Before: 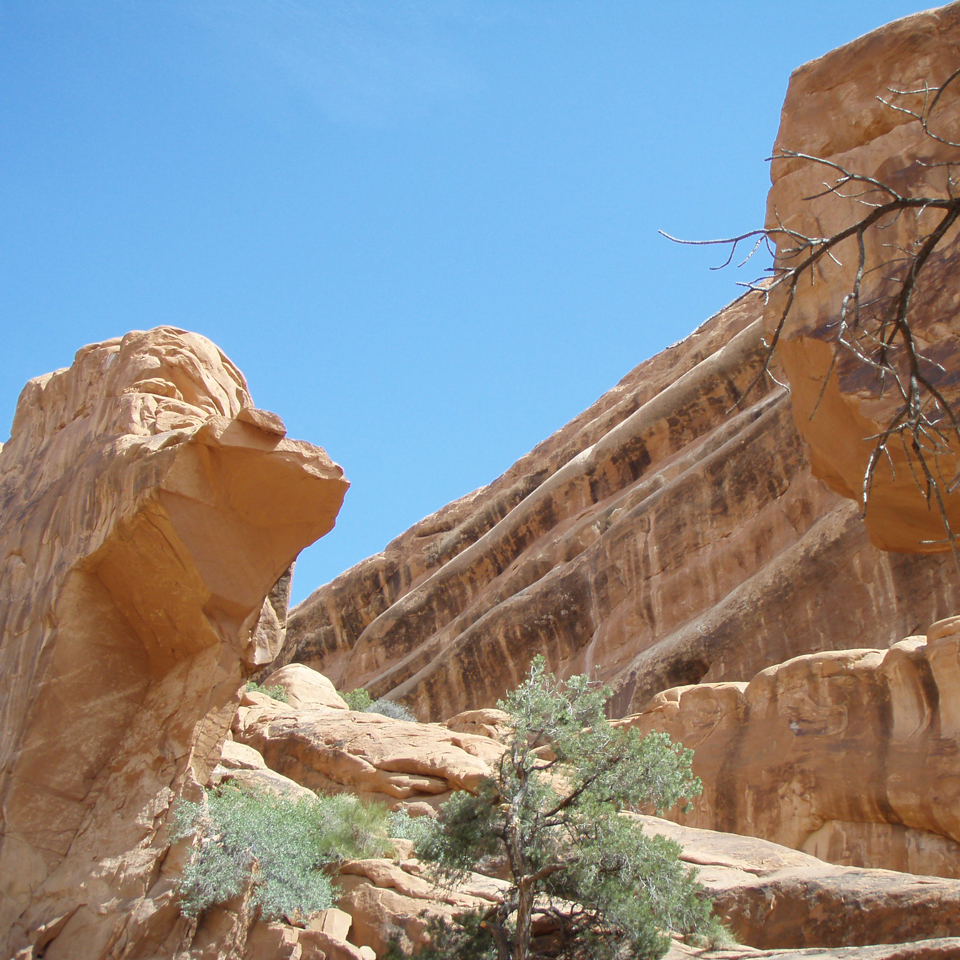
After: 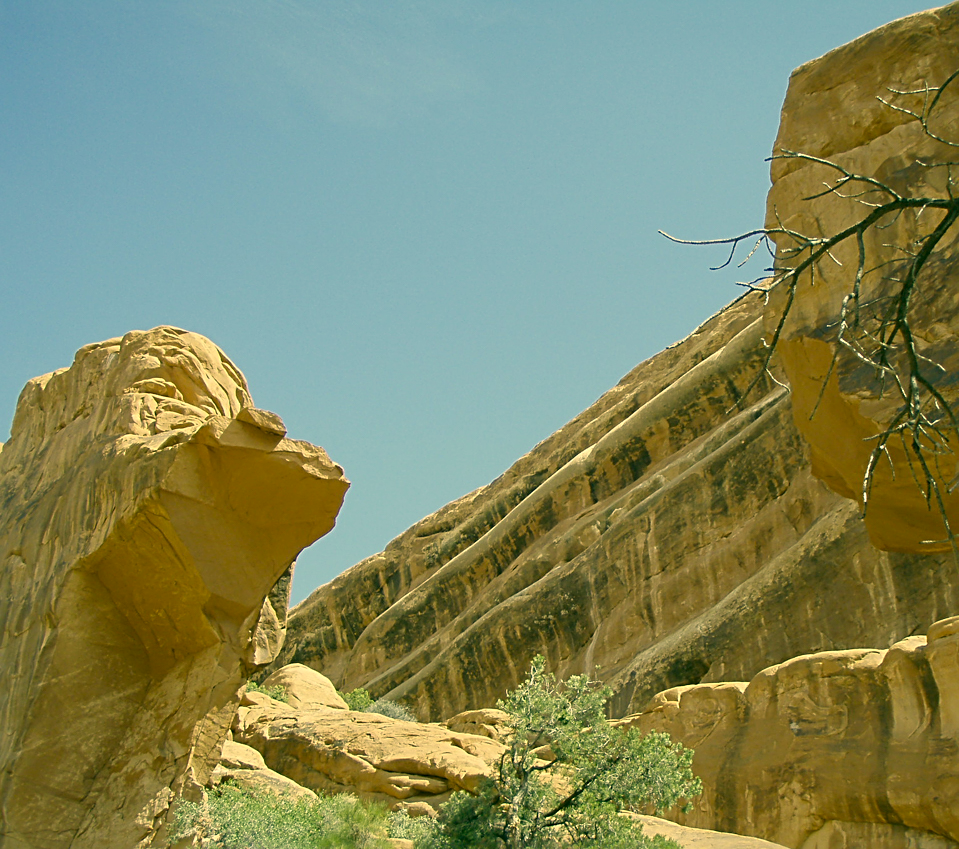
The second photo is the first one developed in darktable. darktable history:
crop and rotate: top 0%, bottom 11.49%
color zones: curves: ch1 [(0.077, 0.436) (0.25, 0.5) (0.75, 0.5)]
sharpen: radius 2.531, amount 0.628
exposure: exposure -0.21 EV, compensate highlight preservation false
color correction: highlights a* 5.62, highlights b* 33.57, shadows a* -25.86, shadows b* 4.02
